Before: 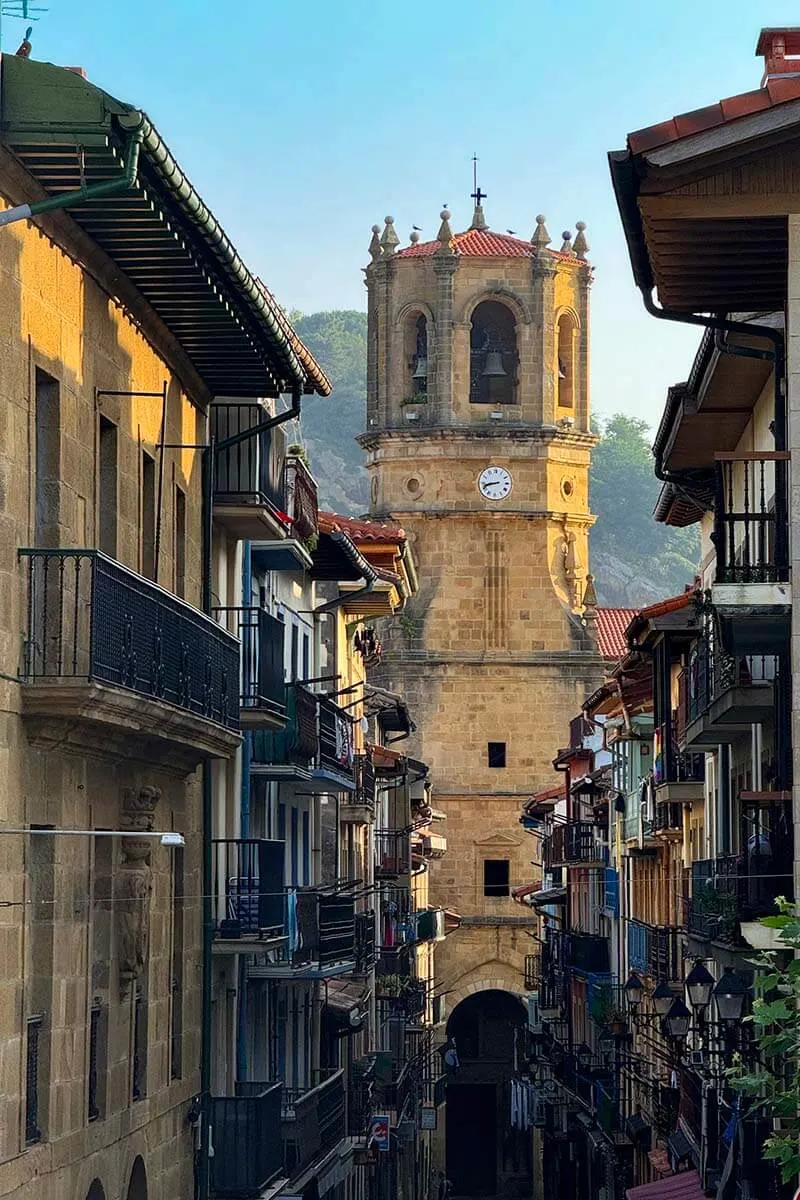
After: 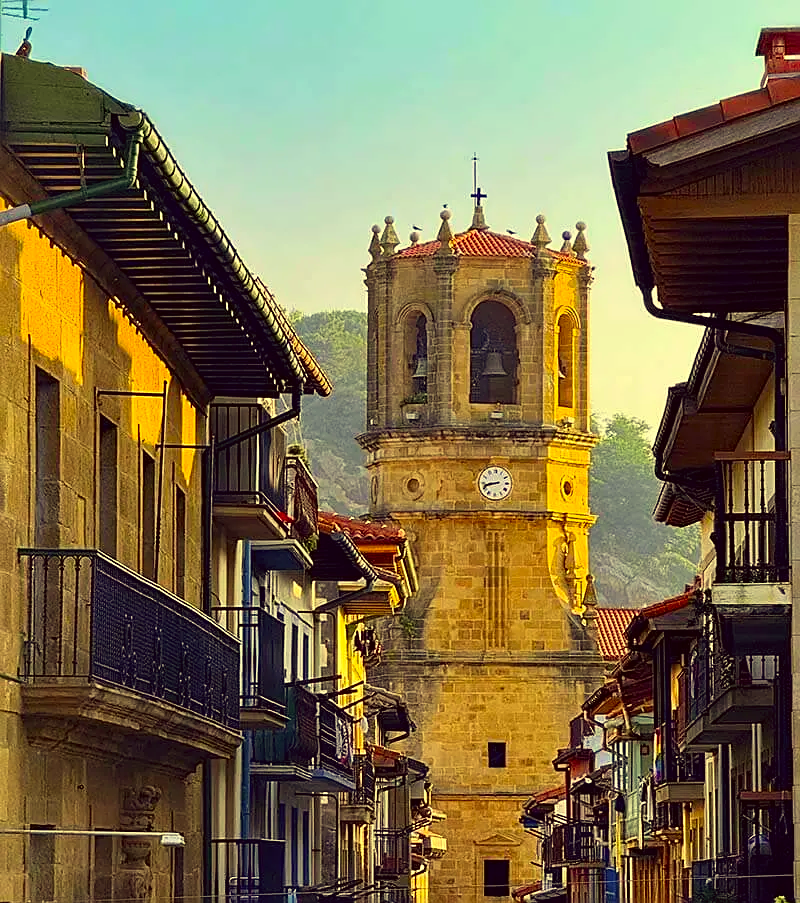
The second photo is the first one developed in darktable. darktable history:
sharpen: on, module defaults
contrast brightness saturation: contrast 0.088, saturation 0.284
crop: bottom 24.697%
color correction: highlights a* -0.41, highlights b* 39.76, shadows a* 9.45, shadows b* -0.668
